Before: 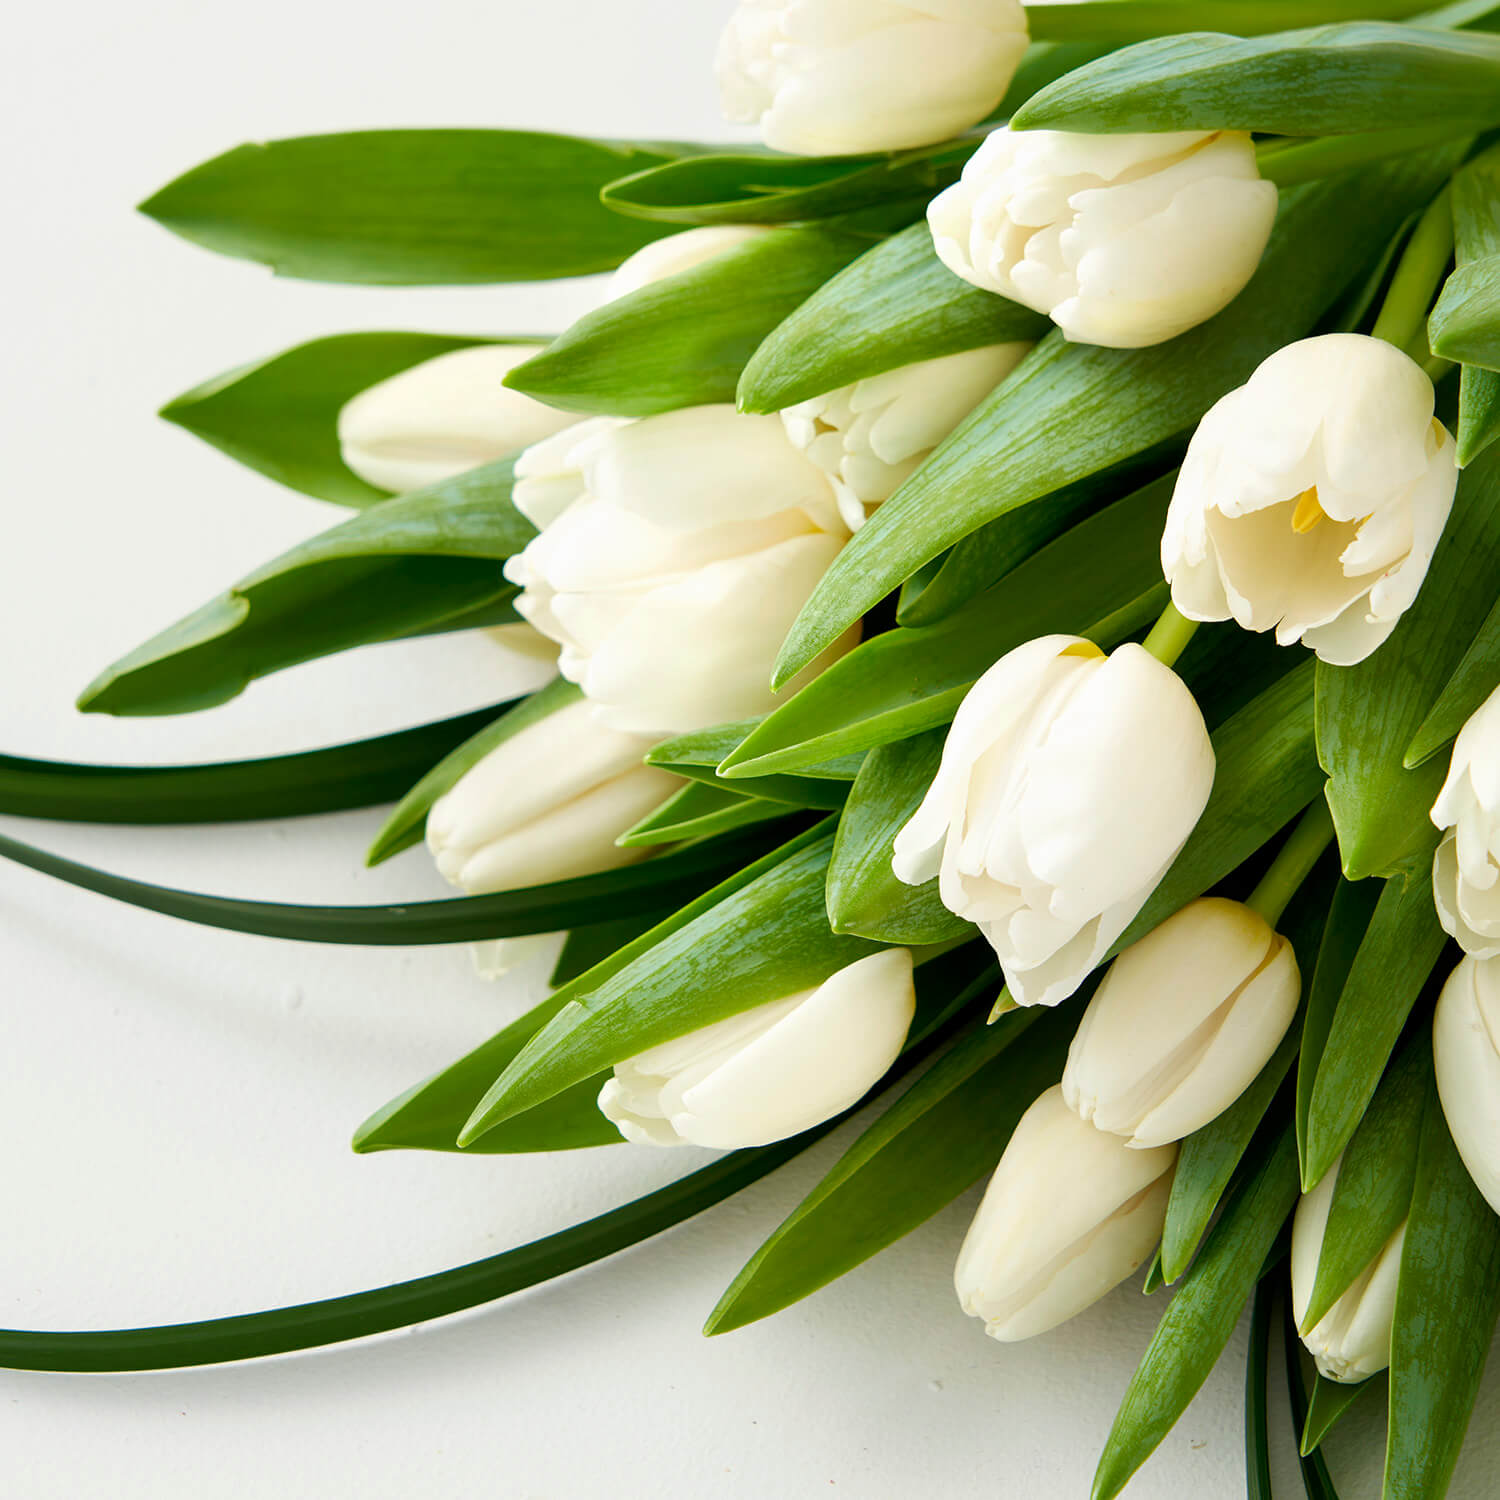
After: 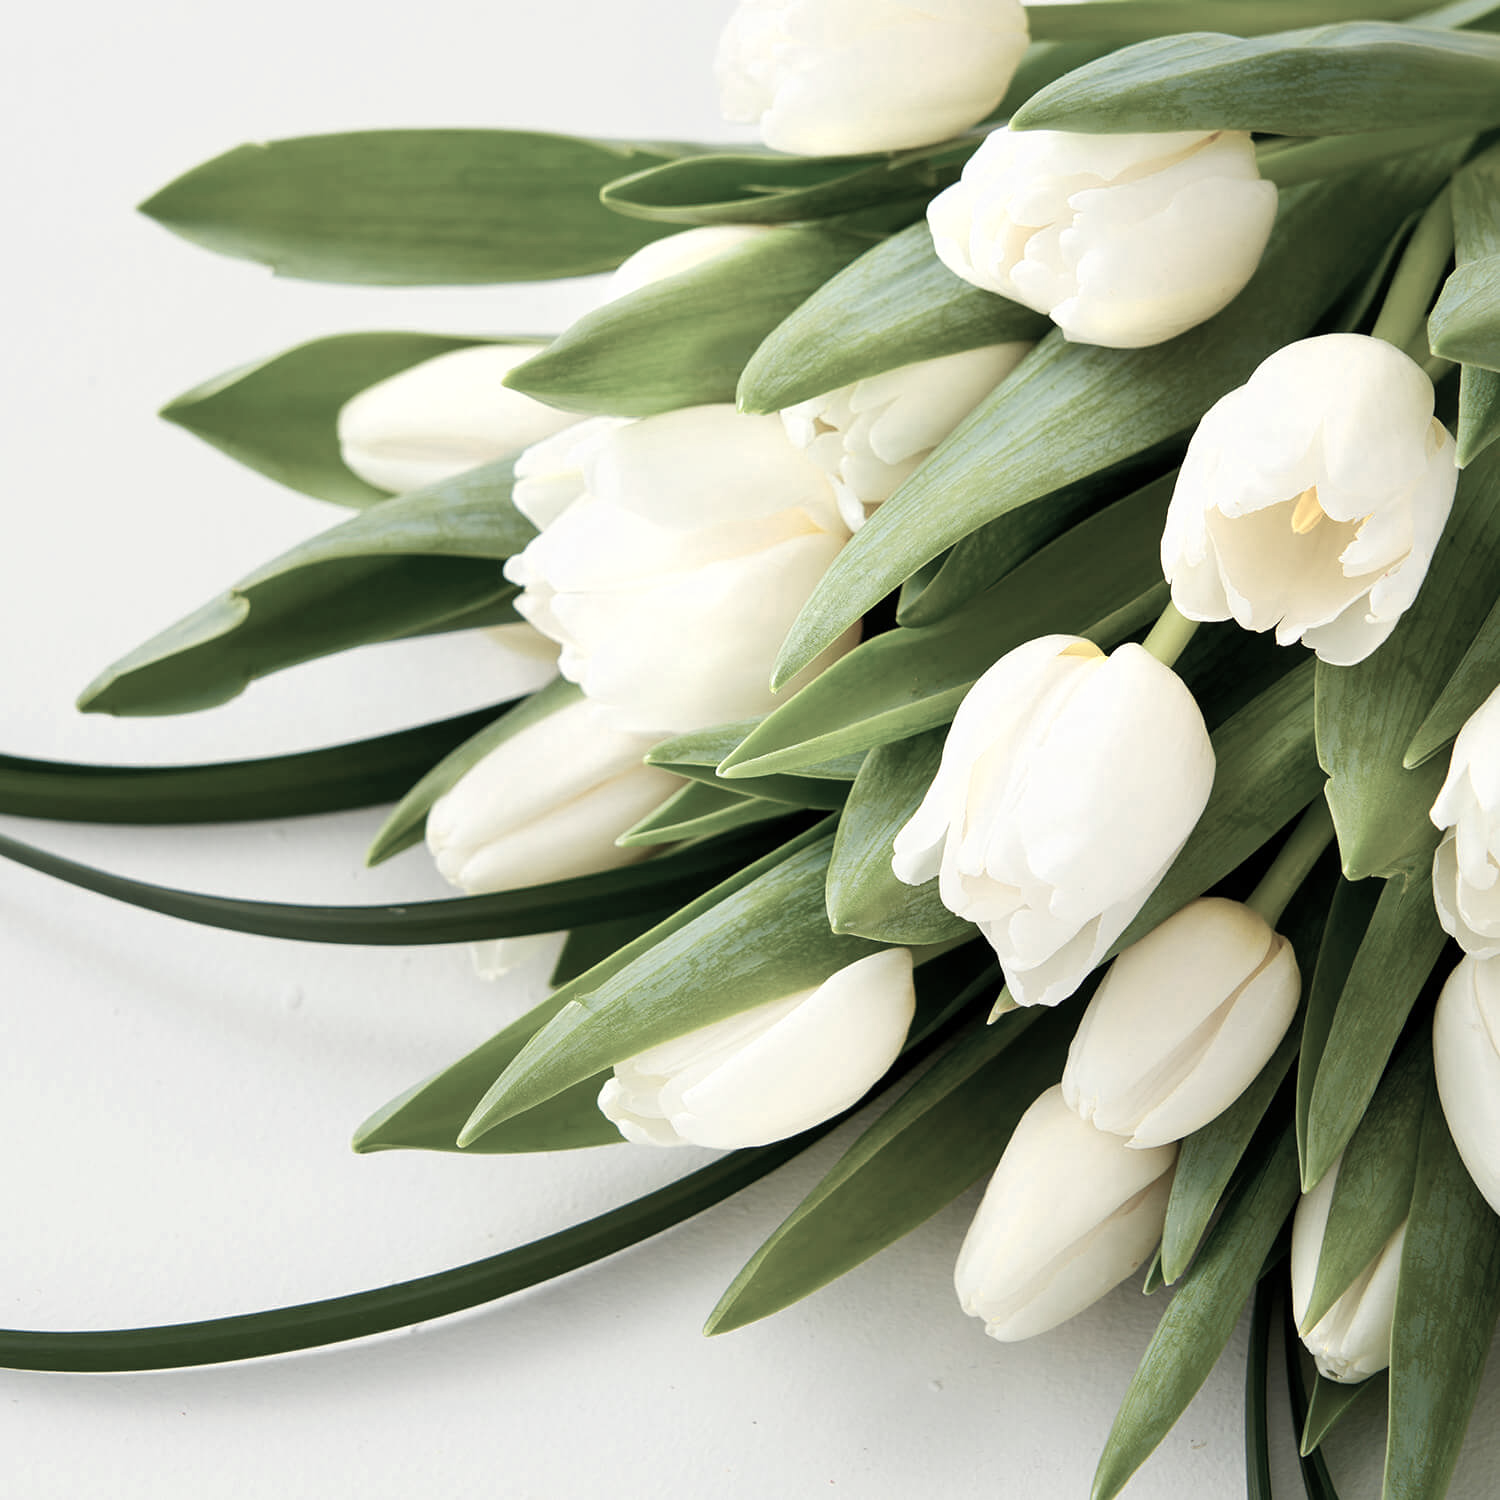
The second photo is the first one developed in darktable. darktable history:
exposure: compensate highlight preservation false
color zones: curves: ch0 [(0, 0.6) (0.129, 0.585) (0.193, 0.596) (0.429, 0.5) (0.571, 0.5) (0.714, 0.5) (0.857, 0.5) (1, 0.6)]; ch1 [(0, 0.453) (0.112, 0.245) (0.213, 0.252) (0.429, 0.233) (0.571, 0.231) (0.683, 0.242) (0.857, 0.296) (1, 0.453)]
